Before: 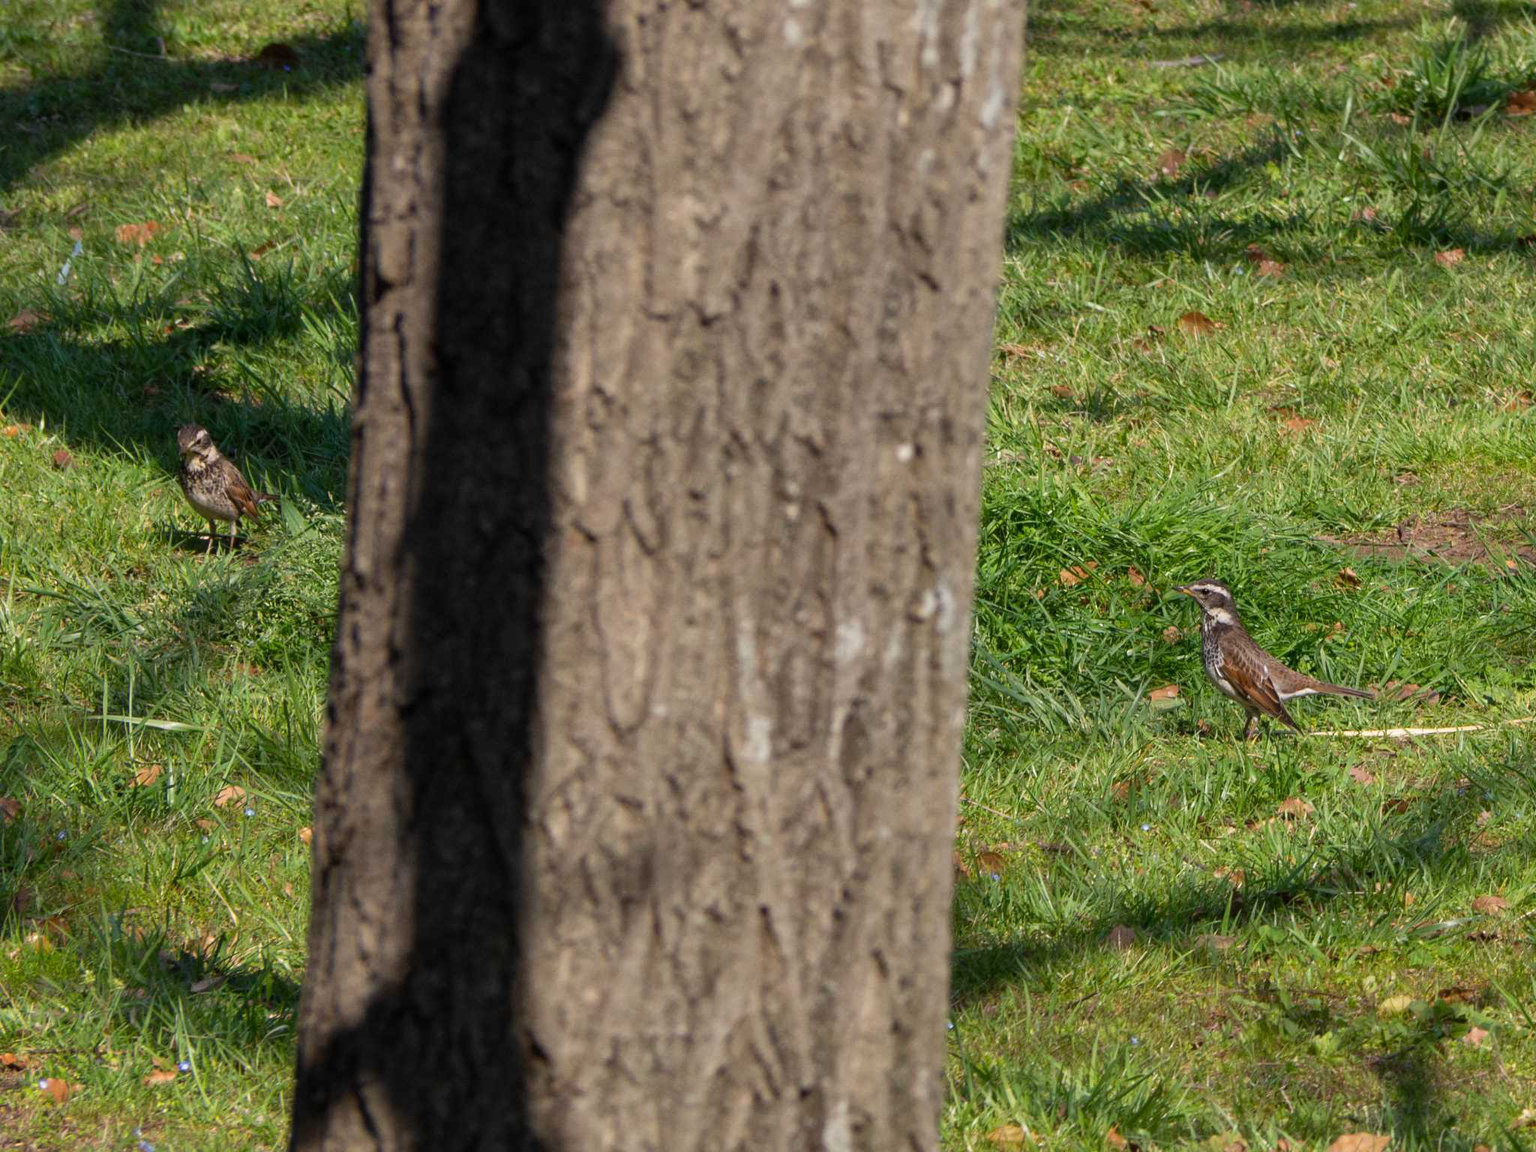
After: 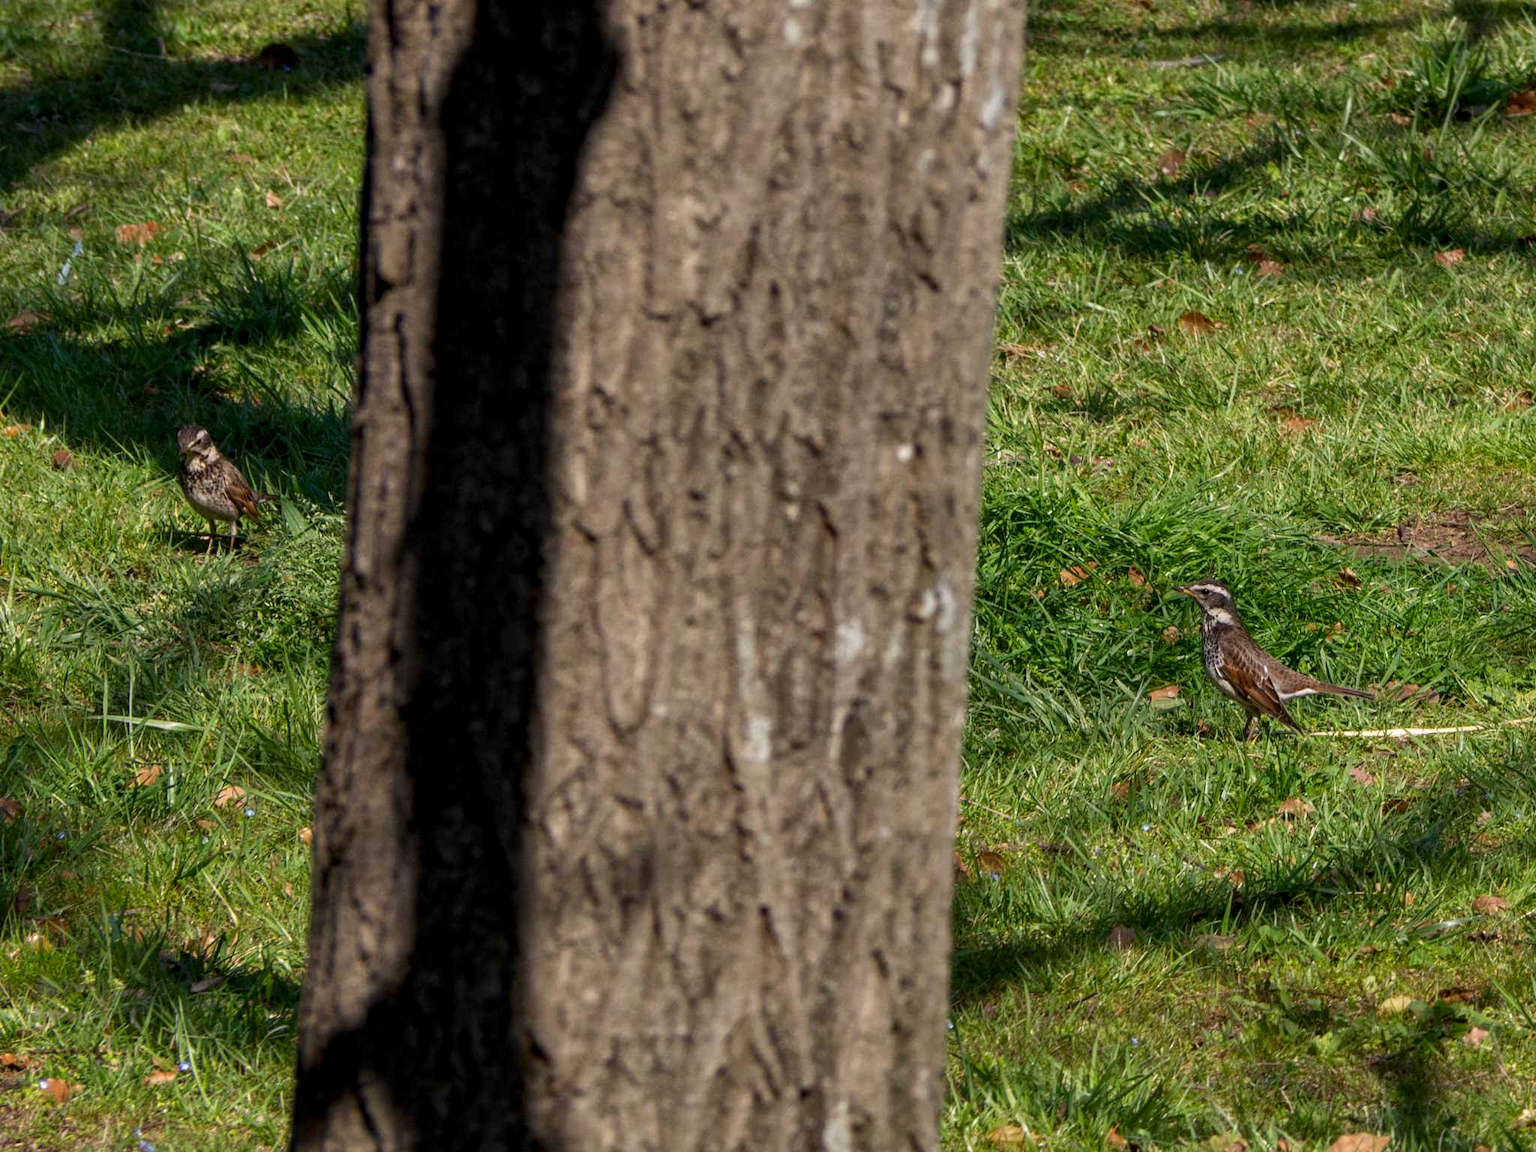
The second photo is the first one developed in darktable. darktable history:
contrast brightness saturation: brightness -0.09
local contrast: on, module defaults
